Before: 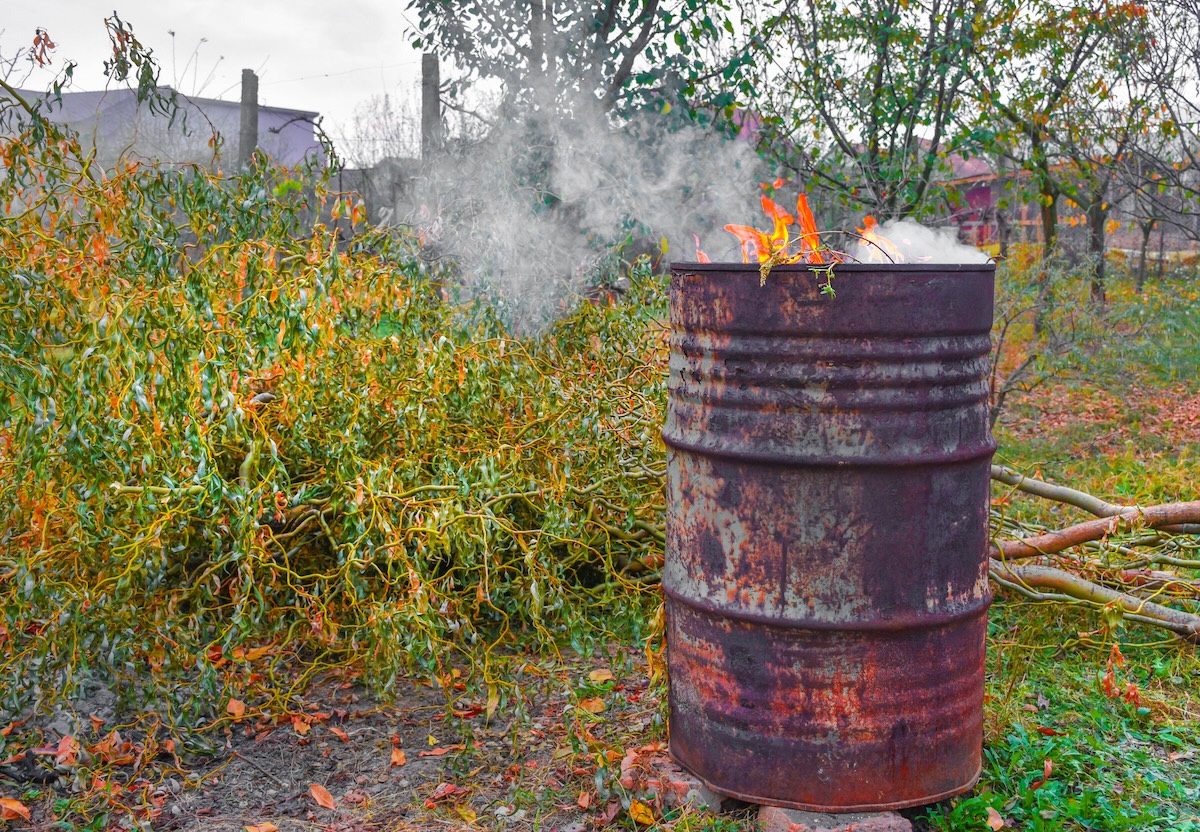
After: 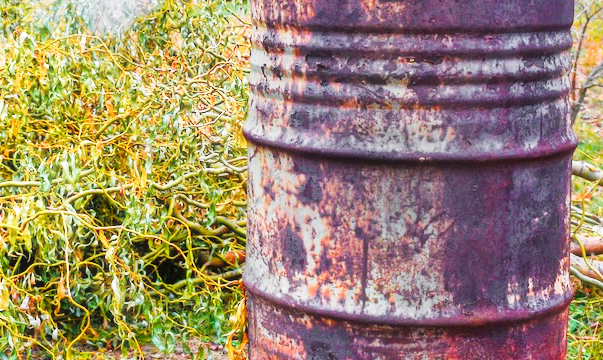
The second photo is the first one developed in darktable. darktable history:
contrast equalizer: y [[0.545, 0.572, 0.59, 0.59, 0.571, 0.545], [0.5 ×6], [0.5 ×6], [0 ×6], [0 ×6]], mix 0.297
base curve: curves: ch0 [(0, 0.003) (0.001, 0.002) (0.006, 0.004) (0.02, 0.022) (0.048, 0.086) (0.094, 0.234) (0.162, 0.431) (0.258, 0.629) (0.385, 0.8) (0.548, 0.918) (0.751, 0.988) (1, 1)], preserve colors none
haze removal: strength -0.093, compatibility mode true, adaptive false
crop: left 34.984%, top 36.574%, right 14.685%, bottom 20.1%
